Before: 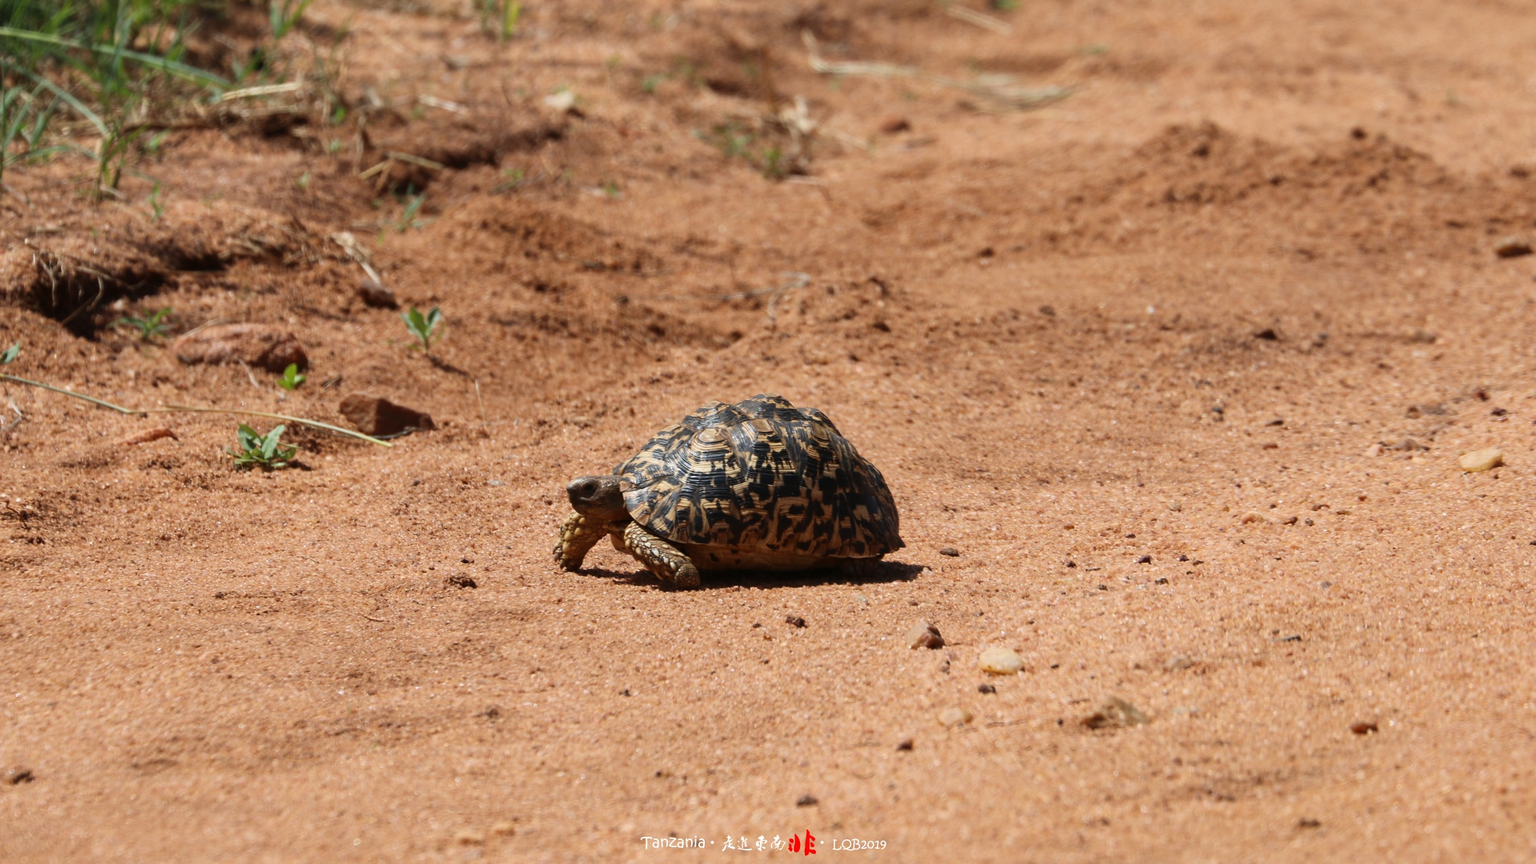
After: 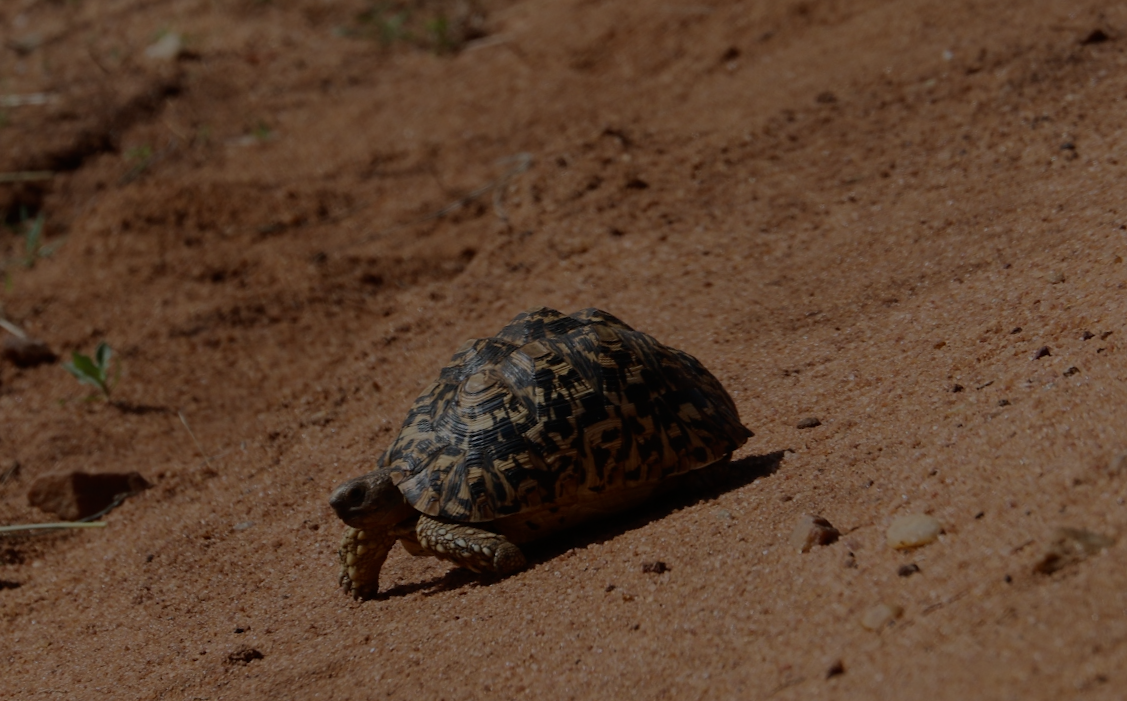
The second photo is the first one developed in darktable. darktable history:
crop and rotate: angle 18.96°, left 6.804%, right 3.757%, bottom 1.059%
exposure: exposure -1.924 EV, compensate highlight preservation false
color calibration: illuminant same as pipeline (D50), adaptation XYZ, x 0.345, y 0.357, temperature 5023.19 K
shadows and highlights: shadows -20.23, white point adjustment -1.97, highlights -34.86
